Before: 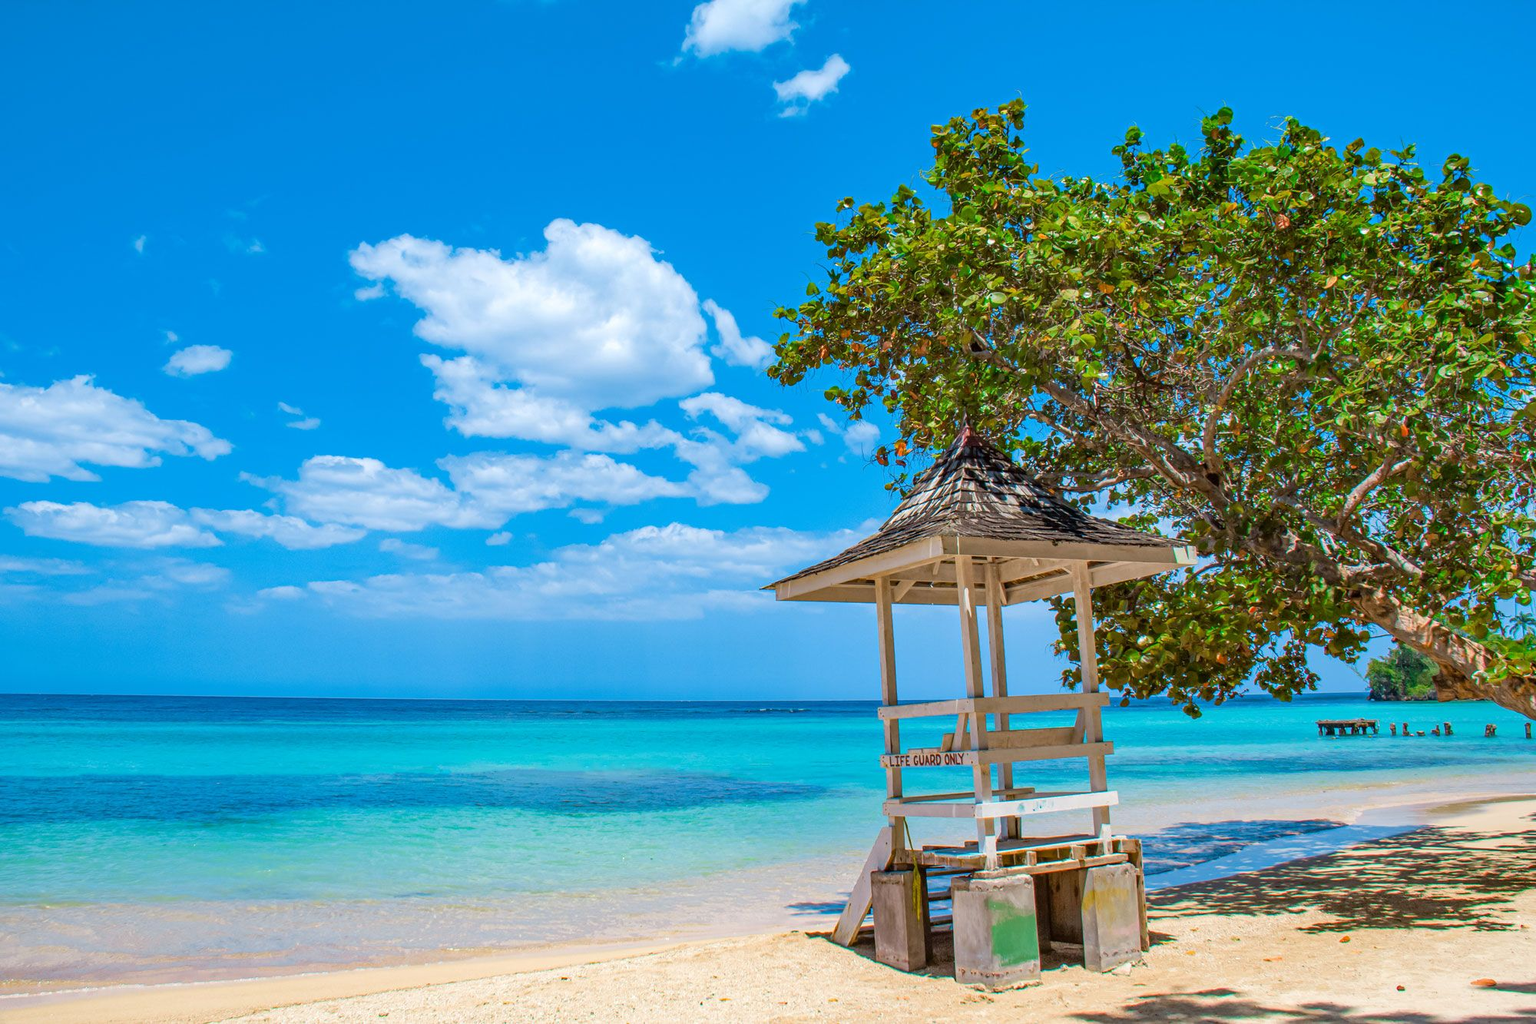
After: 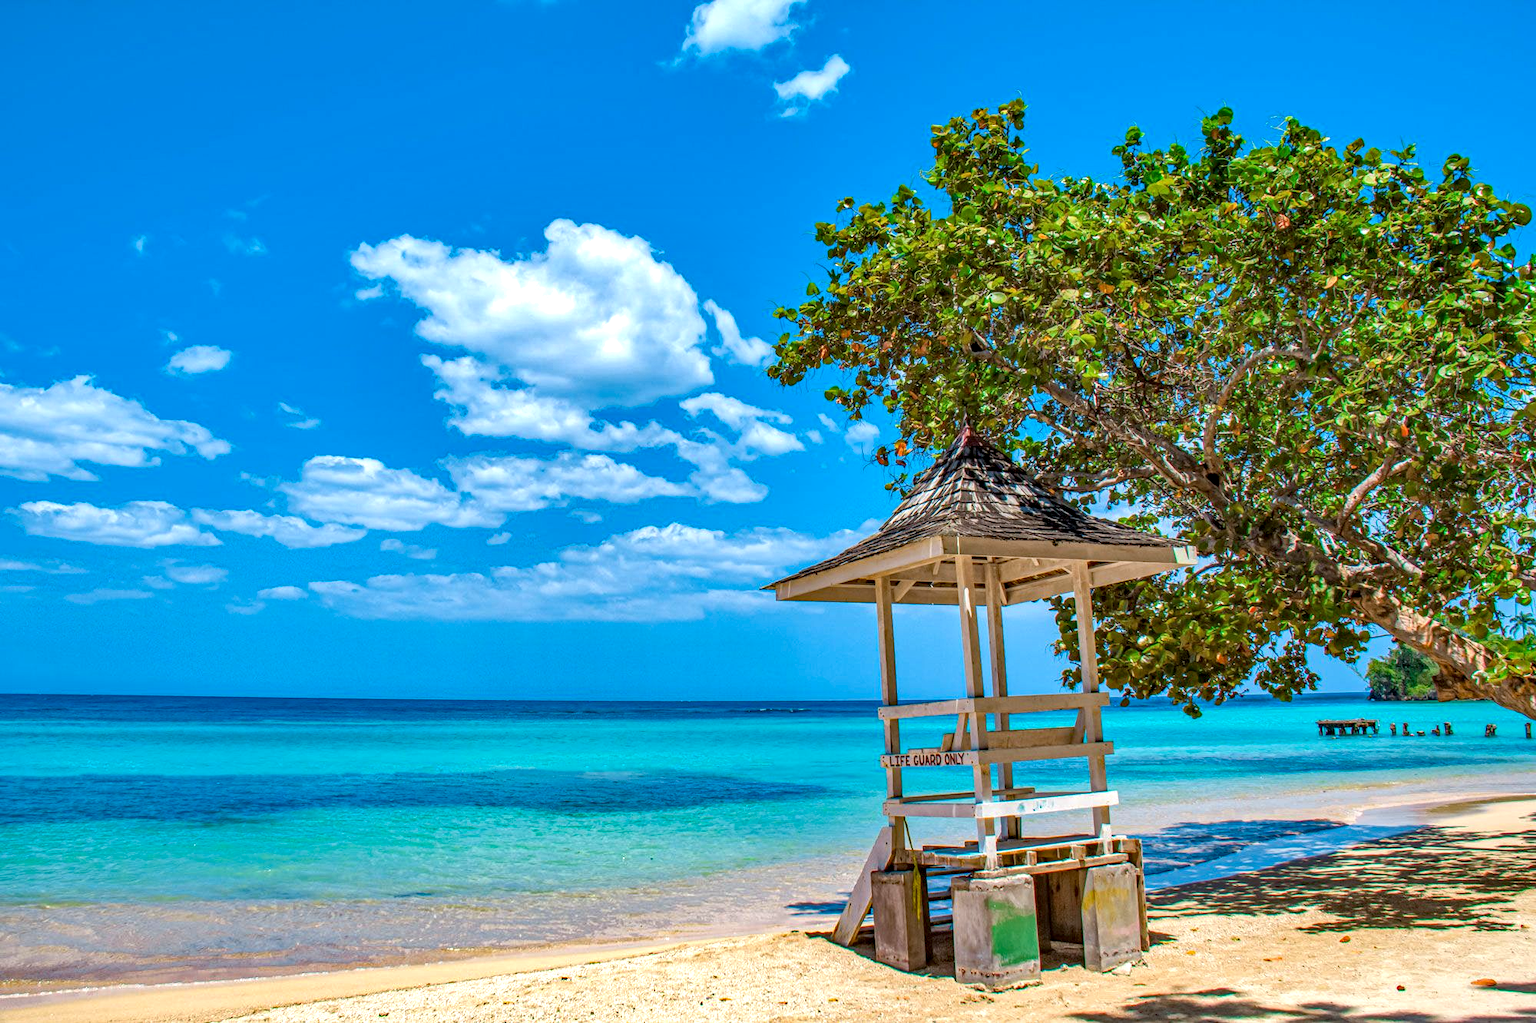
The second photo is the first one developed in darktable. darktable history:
shadows and highlights: low approximation 0.01, soften with gaussian
haze removal: strength 0.29, distance 0.25, compatibility mode true, adaptive false
exposure: exposure 0.2 EV, compensate highlight preservation false
local contrast: detail 130%
